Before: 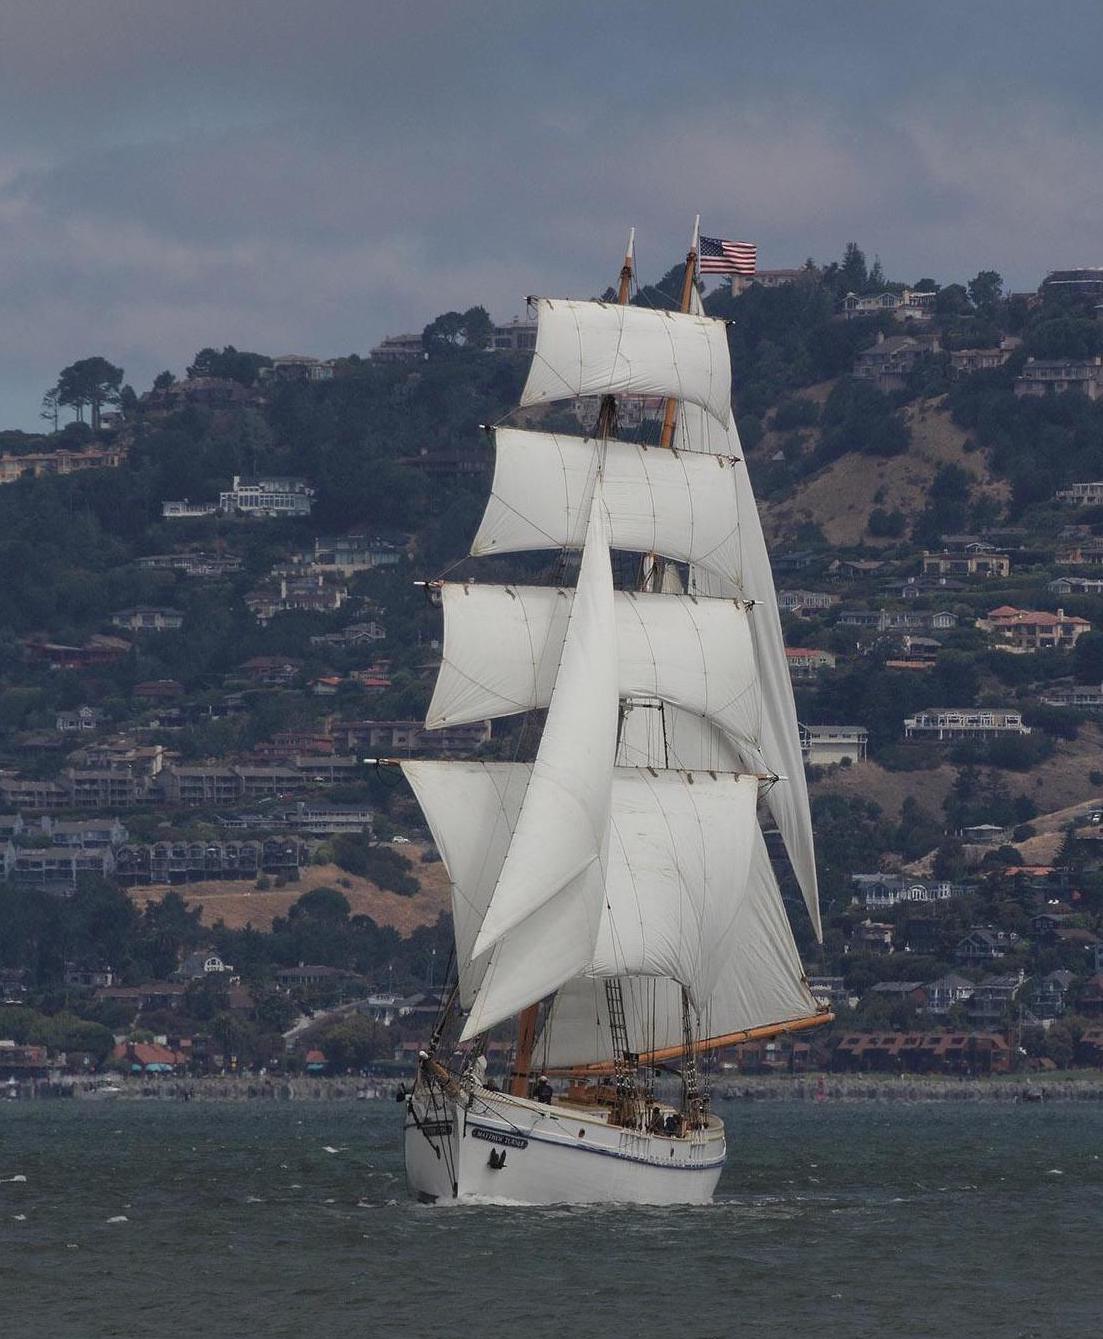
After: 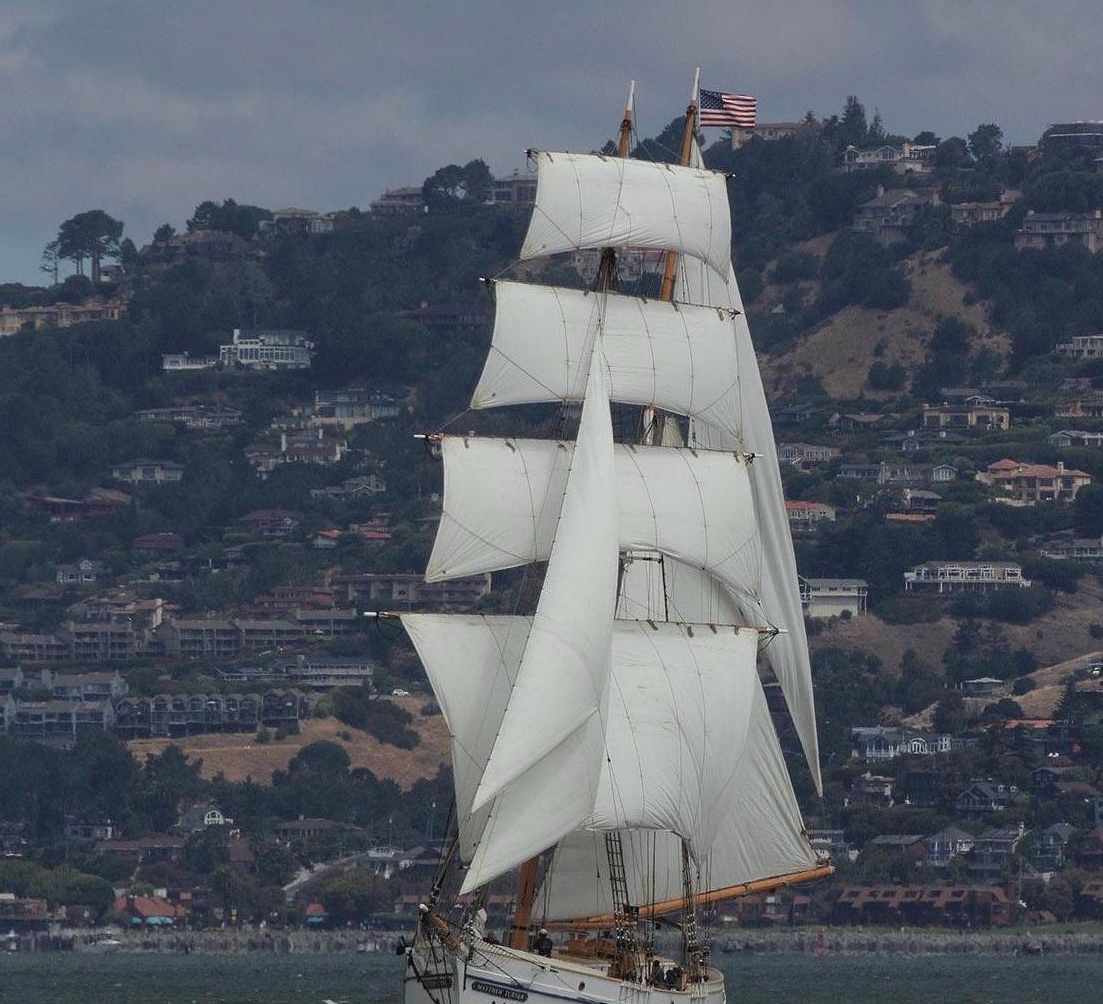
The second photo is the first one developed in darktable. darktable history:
crop: top 11.038%, bottom 13.962%
white balance: red 0.978, blue 0.999
